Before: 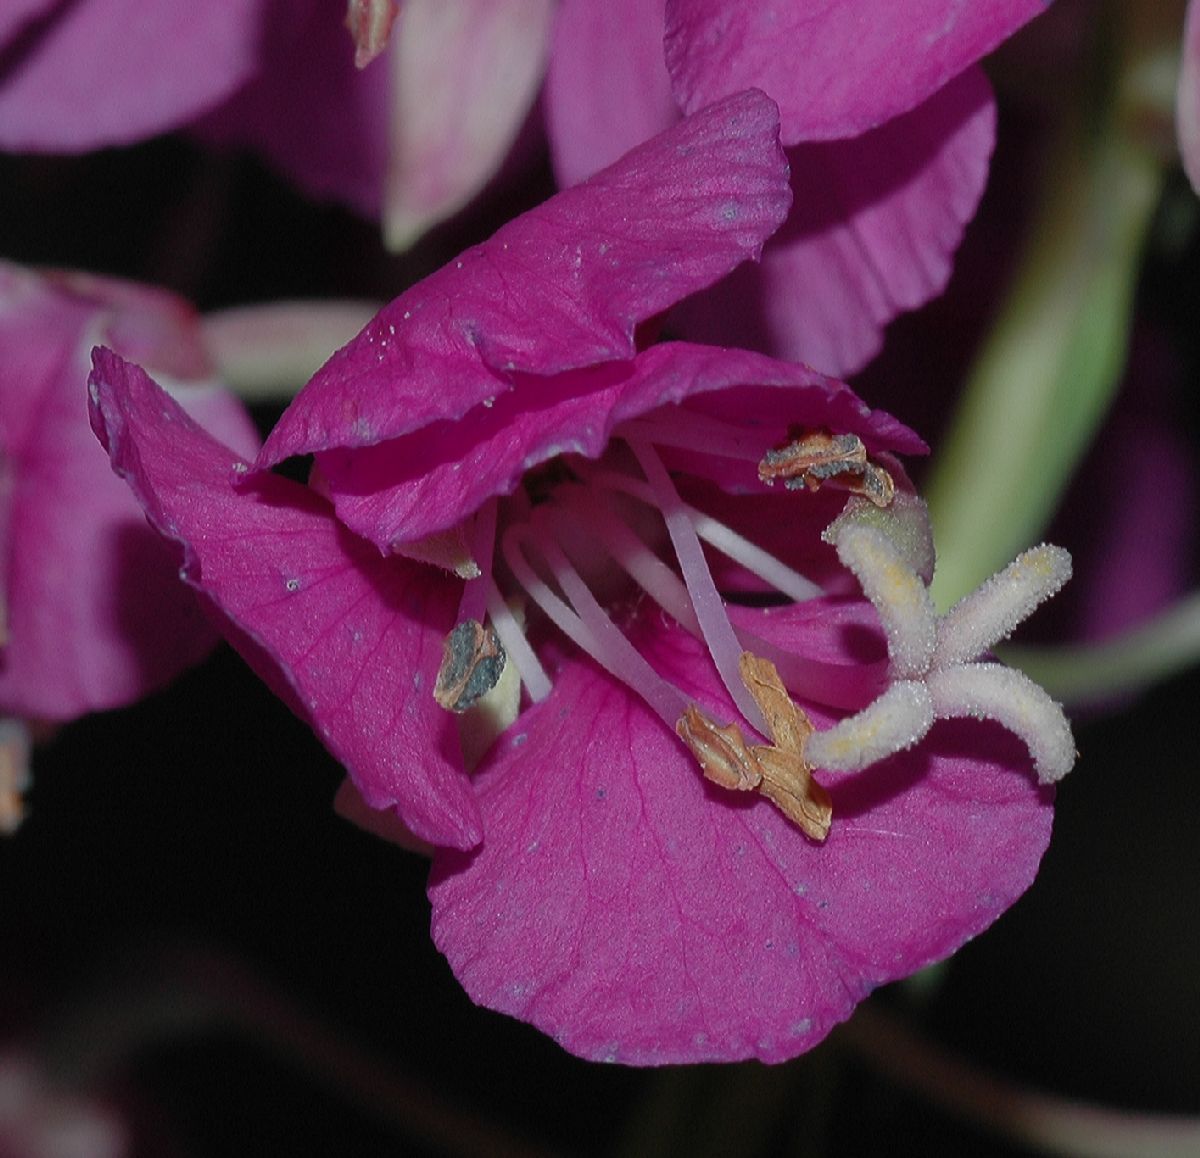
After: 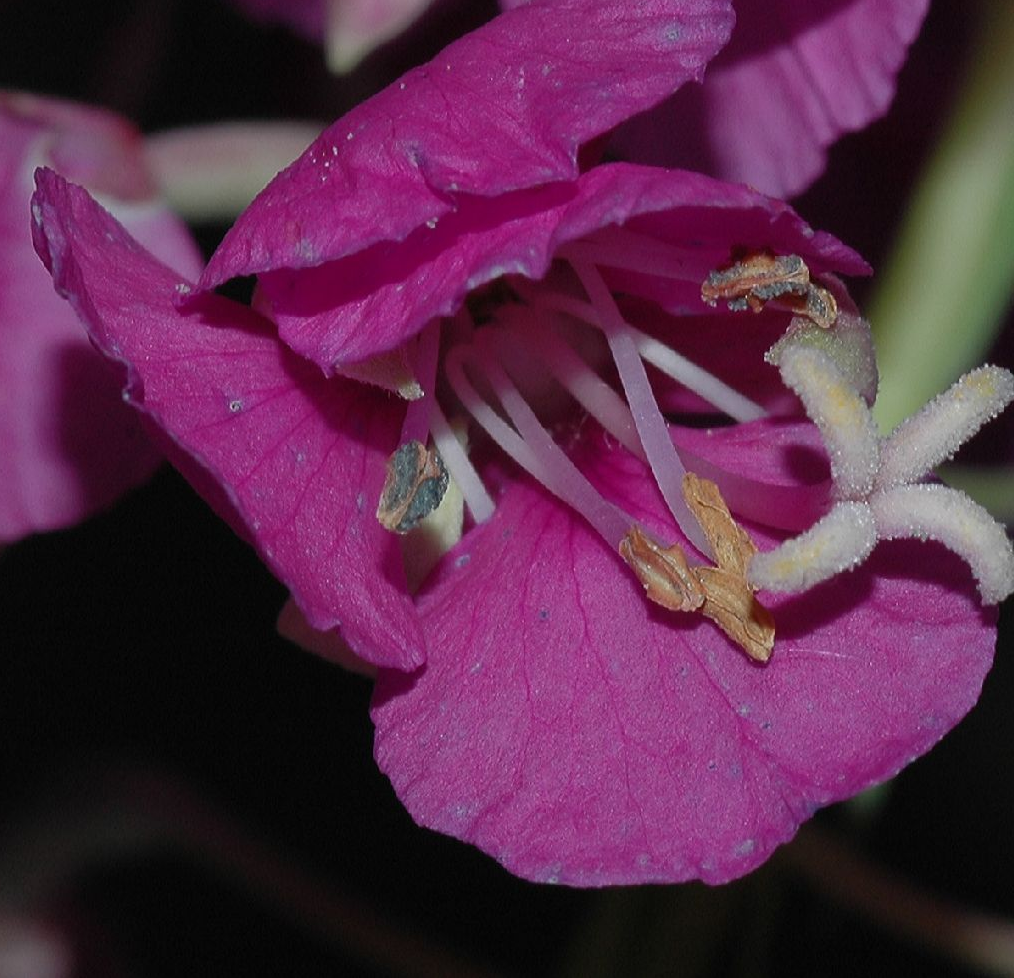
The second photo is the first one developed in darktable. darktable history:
crop and rotate: left 4.764%, top 15.523%, right 10.659%
